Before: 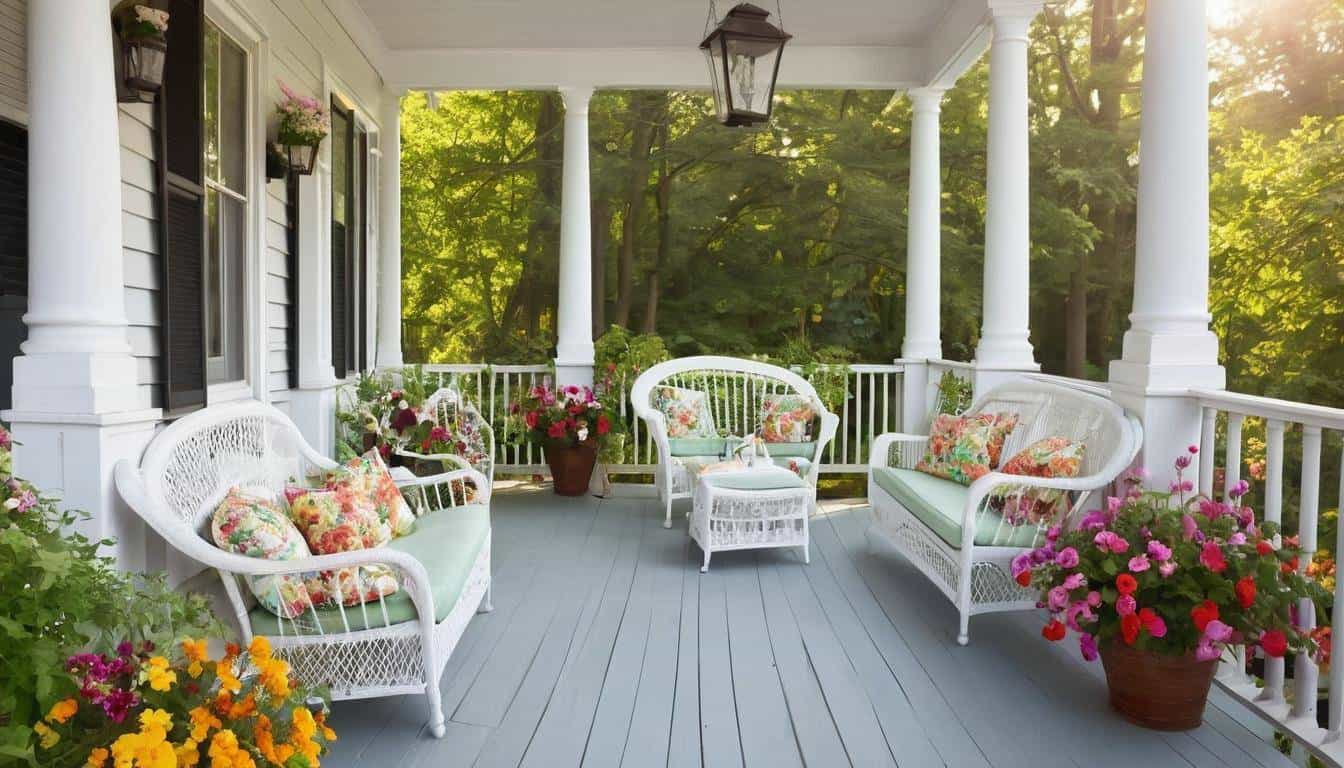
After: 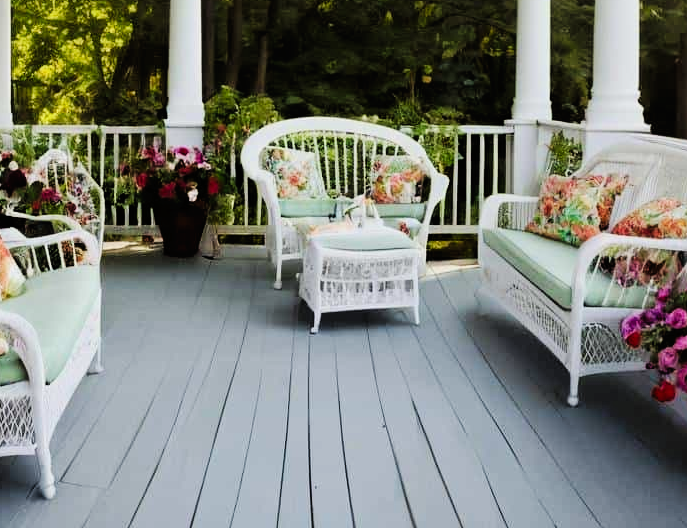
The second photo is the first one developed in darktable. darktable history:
tone curve: curves: ch0 [(0, 0) (0.003, 0.008) (0.011, 0.011) (0.025, 0.014) (0.044, 0.021) (0.069, 0.029) (0.1, 0.042) (0.136, 0.06) (0.177, 0.09) (0.224, 0.126) (0.277, 0.177) (0.335, 0.243) (0.399, 0.31) (0.468, 0.388) (0.543, 0.484) (0.623, 0.585) (0.709, 0.683) (0.801, 0.775) (0.898, 0.873) (1, 1)], preserve colors none
crop and rotate: left 29.027%, top 31.173%, right 19.833%
filmic rgb: black relative exposure -4.01 EV, white relative exposure 3 EV, hardness 2.98, contrast 1.387
